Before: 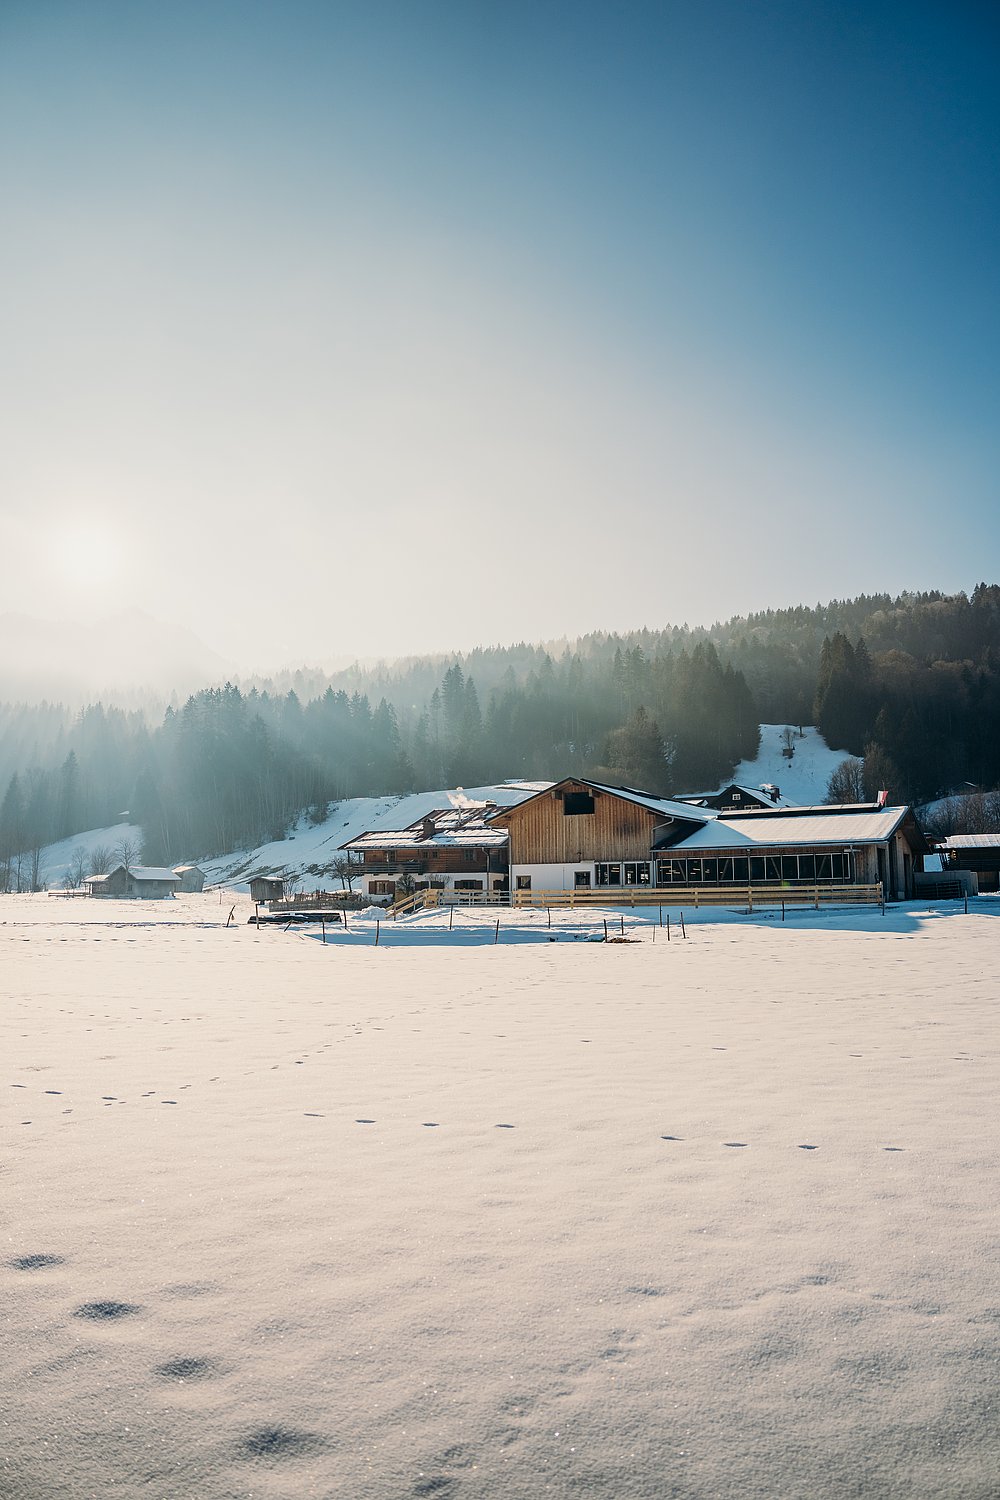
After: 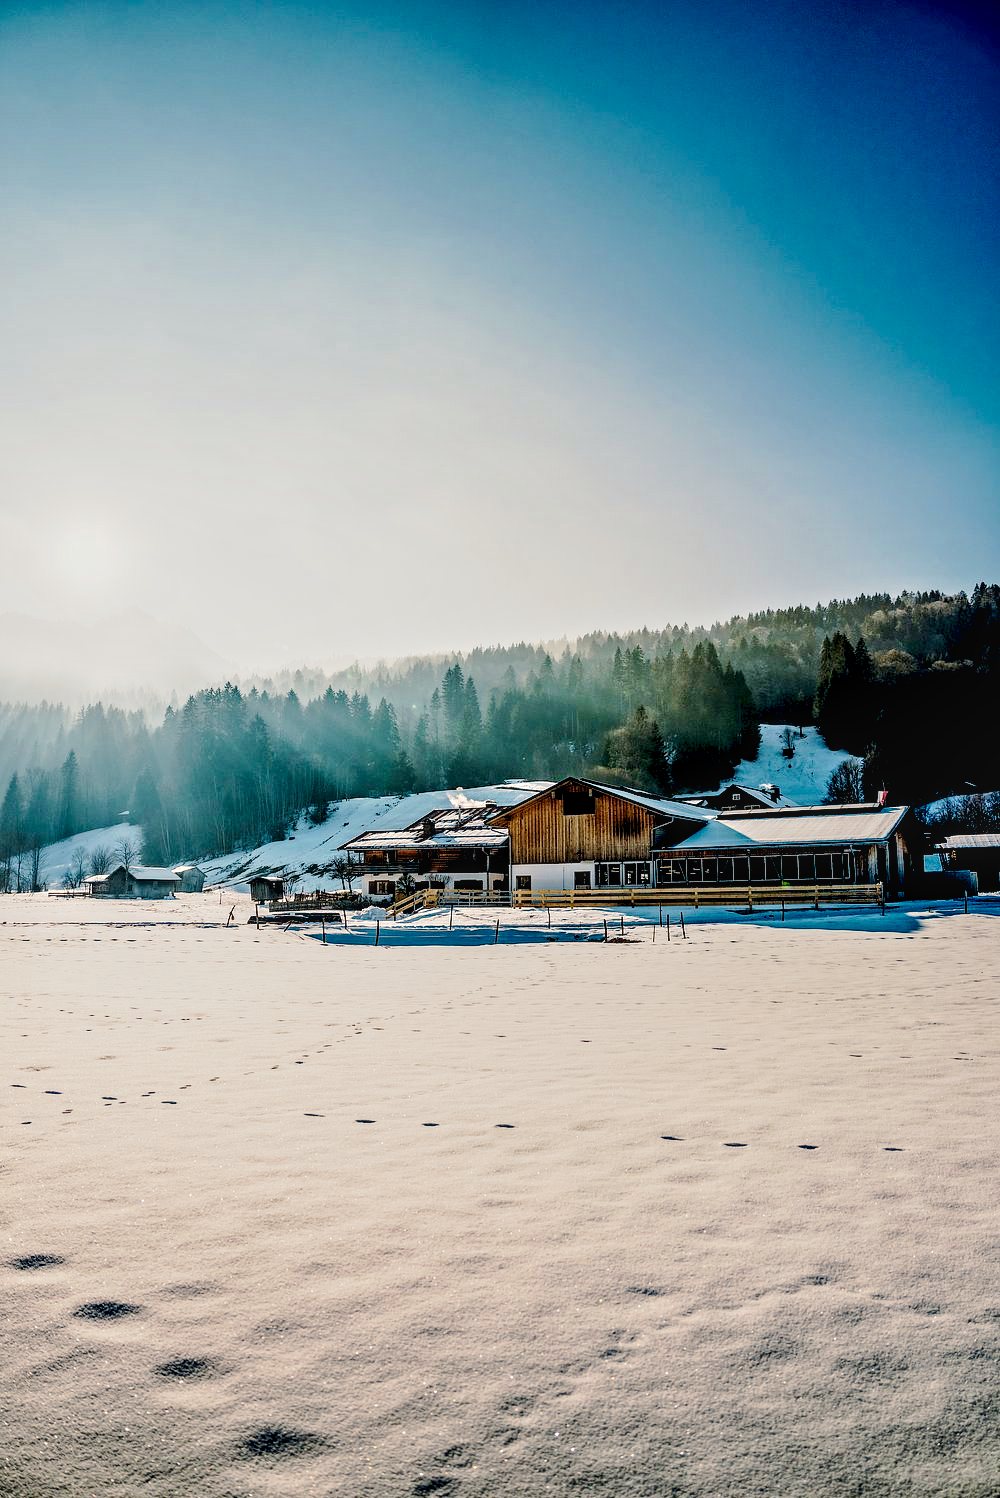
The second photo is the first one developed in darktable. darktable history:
crop: bottom 0.076%
exposure: black level correction 0.046, exposure -0.233 EV, compensate highlight preservation false
haze removal: compatibility mode true, adaptive false
local contrast: on, module defaults
tone curve: curves: ch0 [(0, 0) (0.003, 0.031) (0.011, 0.041) (0.025, 0.054) (0.044, 0.06) (0.069, 0.083) (0.1, 0.108) (0.136, 0.135) (0.177, 0.179) (0.224, 0.231) (0.277, 0.294) (0.335, 0.378) (0.399, 0.463) (0.468, 0.552) (0.543, 0.627) (0.623, 0.694) (0.709, 0.776) (0.801, 0.849) (0.898, 0.905) (1, 1)], preserve colors none
velvia: on, module defaults
contrast equalizer: octaves 7, y [[0.511, 0.558, 0.631, 0.632, 0.559, 0.512], [0.5 ×6], [0.5 ×6], [0 ×6], [0 ×6]]
